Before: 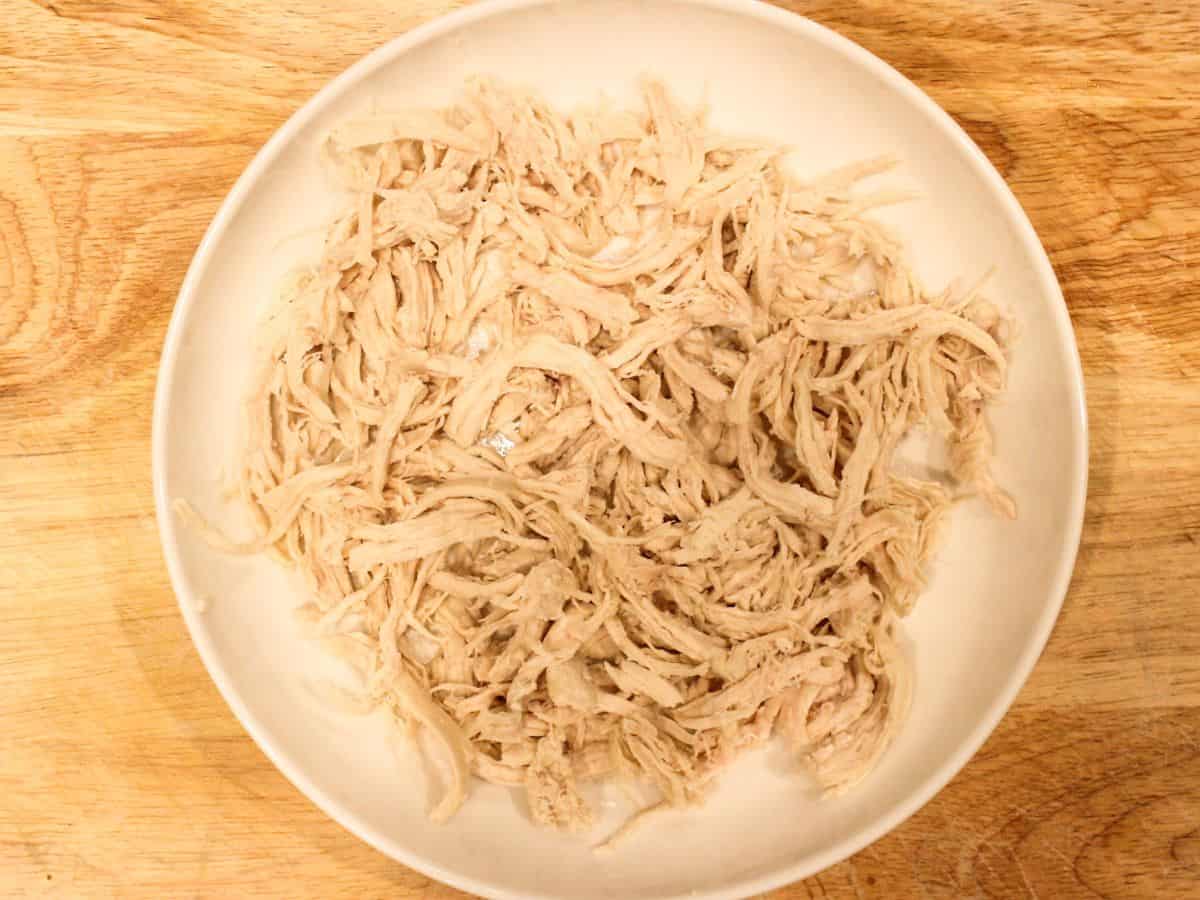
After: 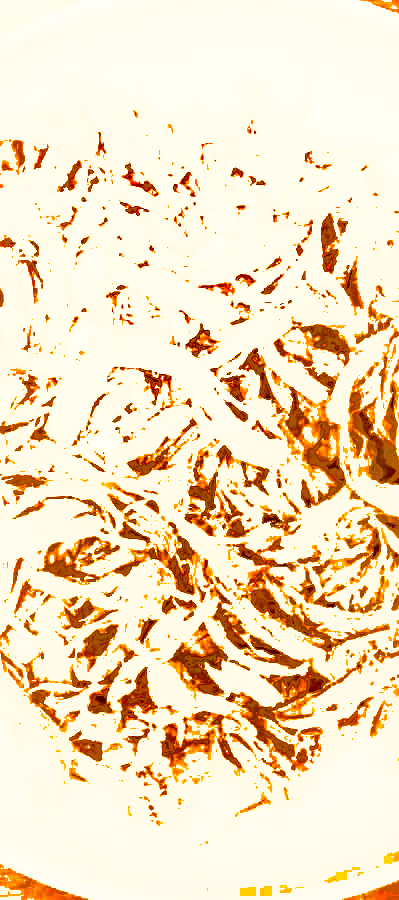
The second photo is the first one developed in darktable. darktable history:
contrast brightness saturation: brightness -0.2, saturation 0.08
crop: left 33.36%, right 33.36%
exposure: black level correction 0, exposure 1.2 EV, compensate highlight preservation false
sharpen: amount 0.2
shadows and highlights: shadows -19.91, highlights -73.15
white balance: red 1.045, blue 0.932
